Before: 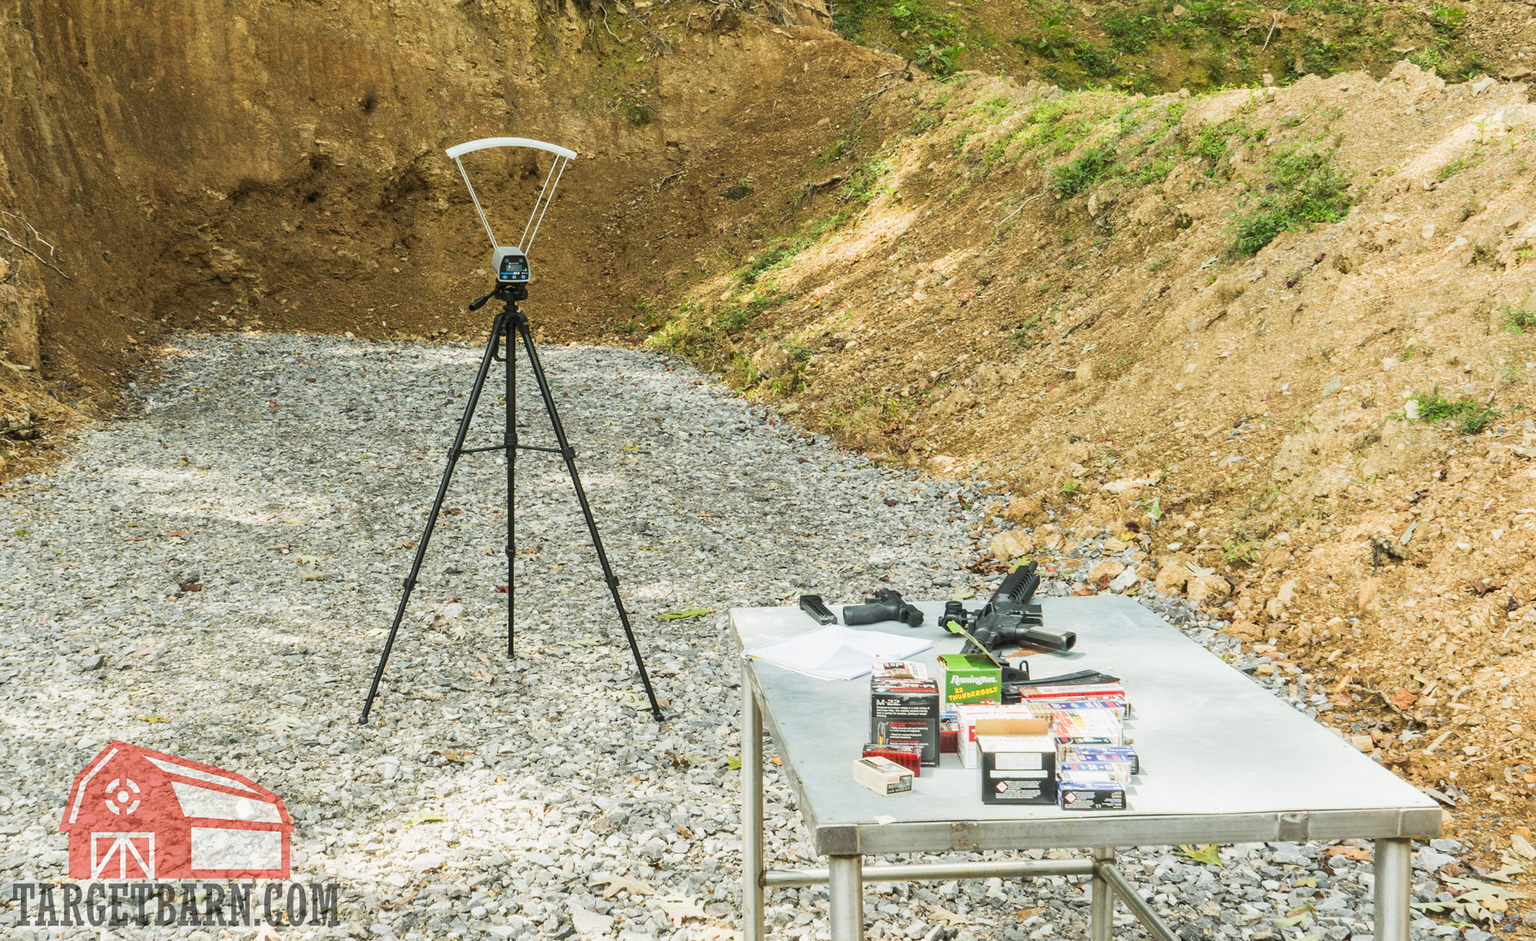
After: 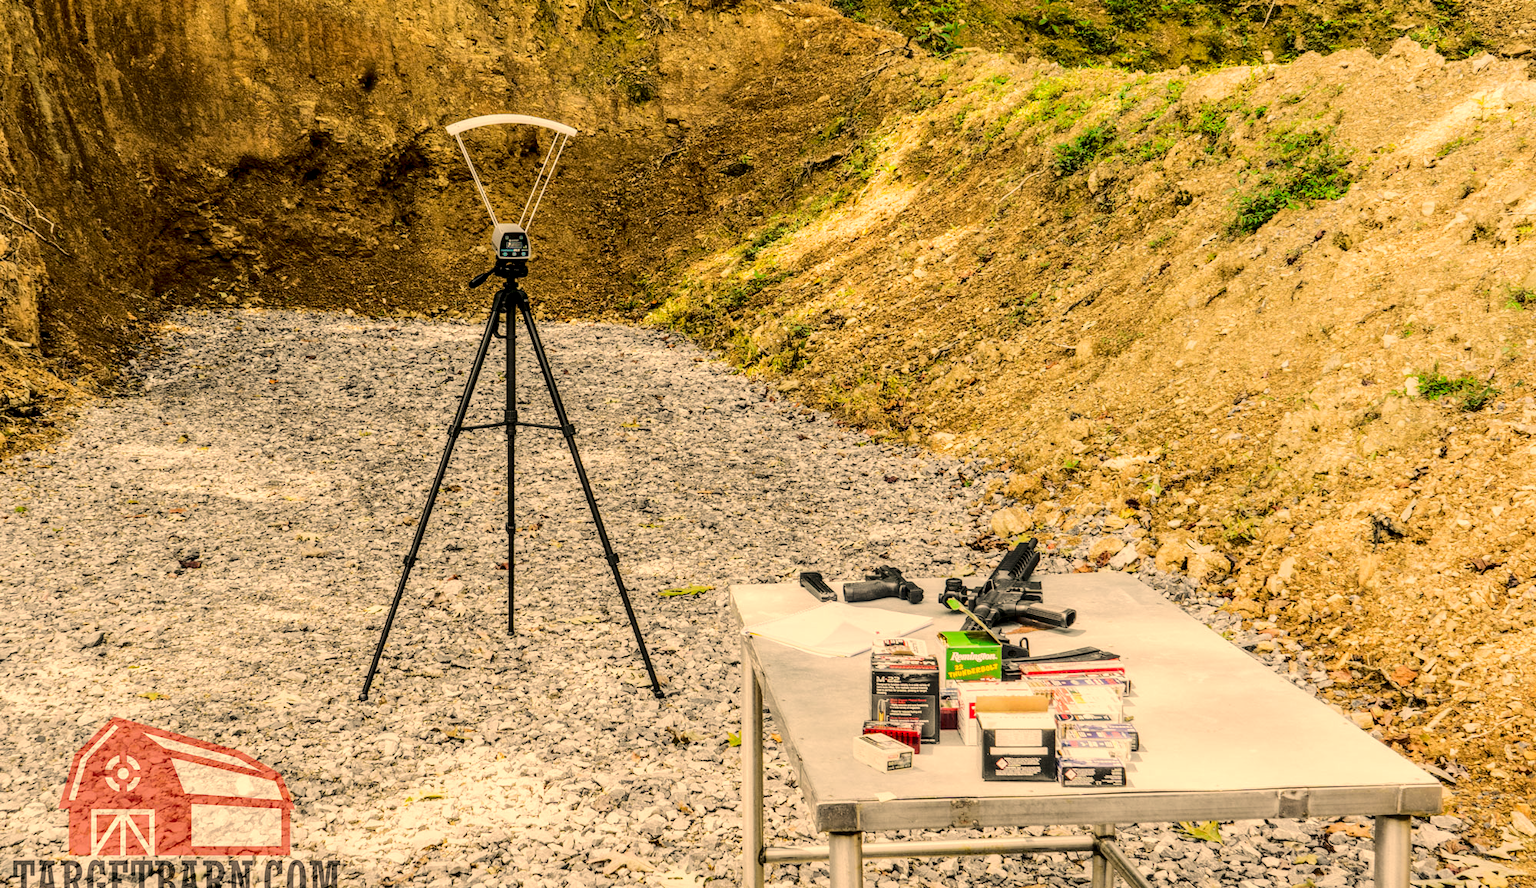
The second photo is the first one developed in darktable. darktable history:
tone curve: curves: ch0 [(0, 0.032) (0.094, 0.08) (0.265, 0.208) (0.41, 0.417) (0.485, 0.524) (0.638, 0.673) (0.845, 0.828) (0.994, 0.964)]; ch1 [(0, 0) (0.161, 0.092) (0.37, 0.302) (0.437, 0.456) (0.469, 0.482) (0.498, 0.504) (0.576, 0.583) (0.644, 0.638) (0.725, 0.765) (1, 1)]; ch2 [(0, 0) (0.352, 0.403) (0.45, 0.469) (0.502, 0.504) (0.54, 0.521) (0.589, 0.576) (1, 1)], color space Lab, independent channels, preserve colors none
color correction: highlights a* 15, highlights b* 31.55
crop and rotate: top 2.479%, bottom 3.018%
local contrast: highlights 20%, detail 150%
white balance: red 0.978, blue 0.999
exposure: black level correction 0.011, compensate highlight preservation false
